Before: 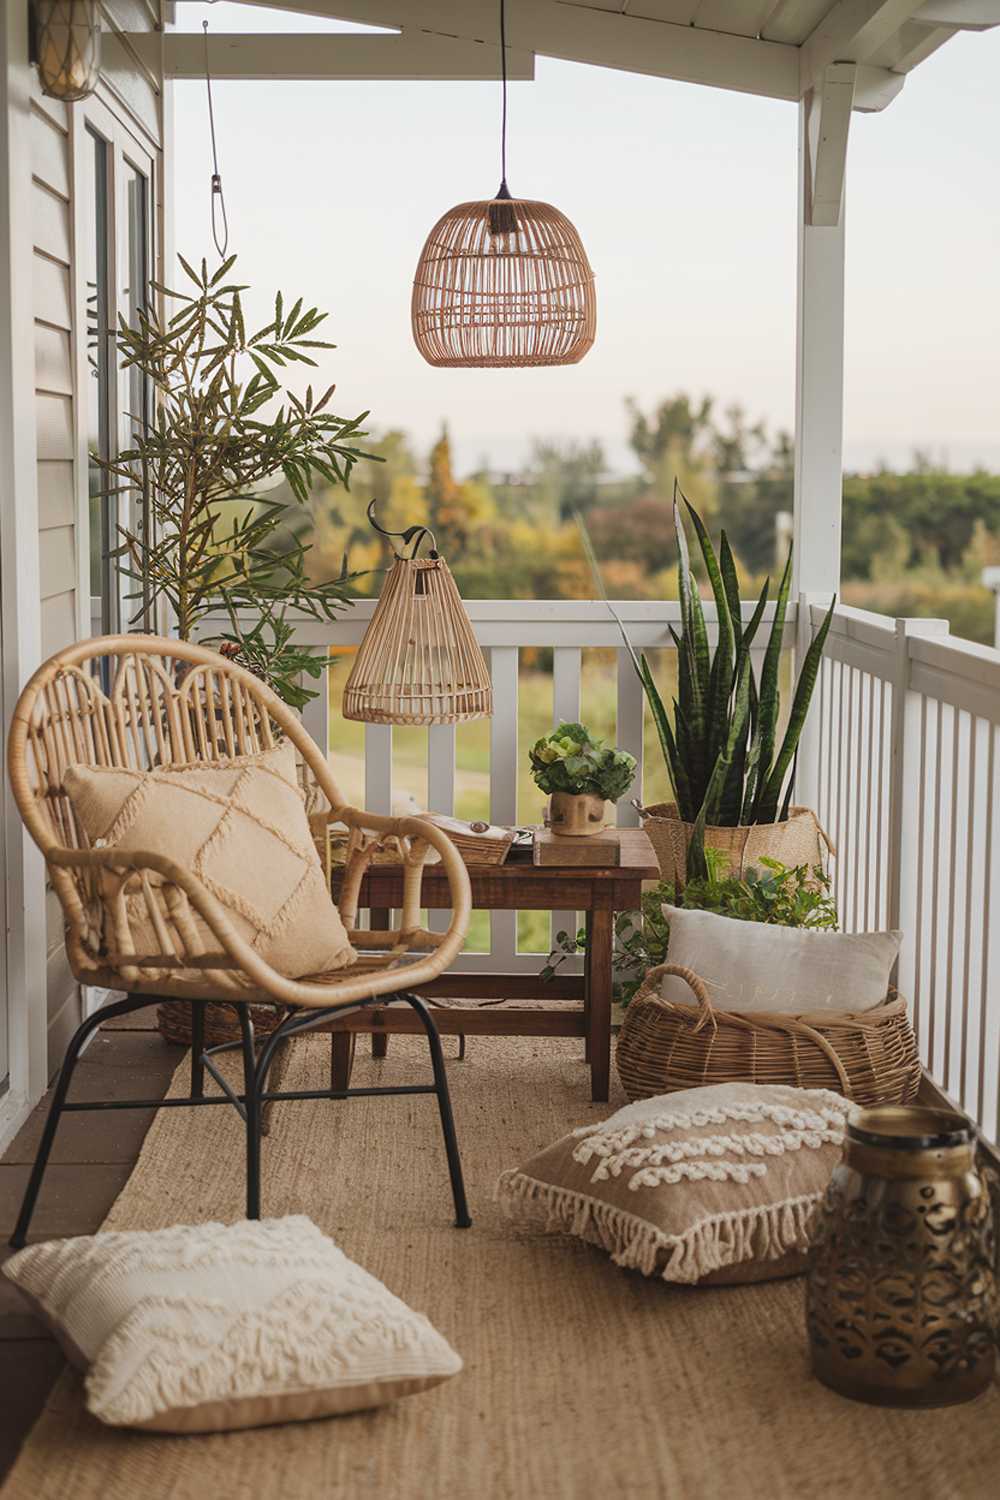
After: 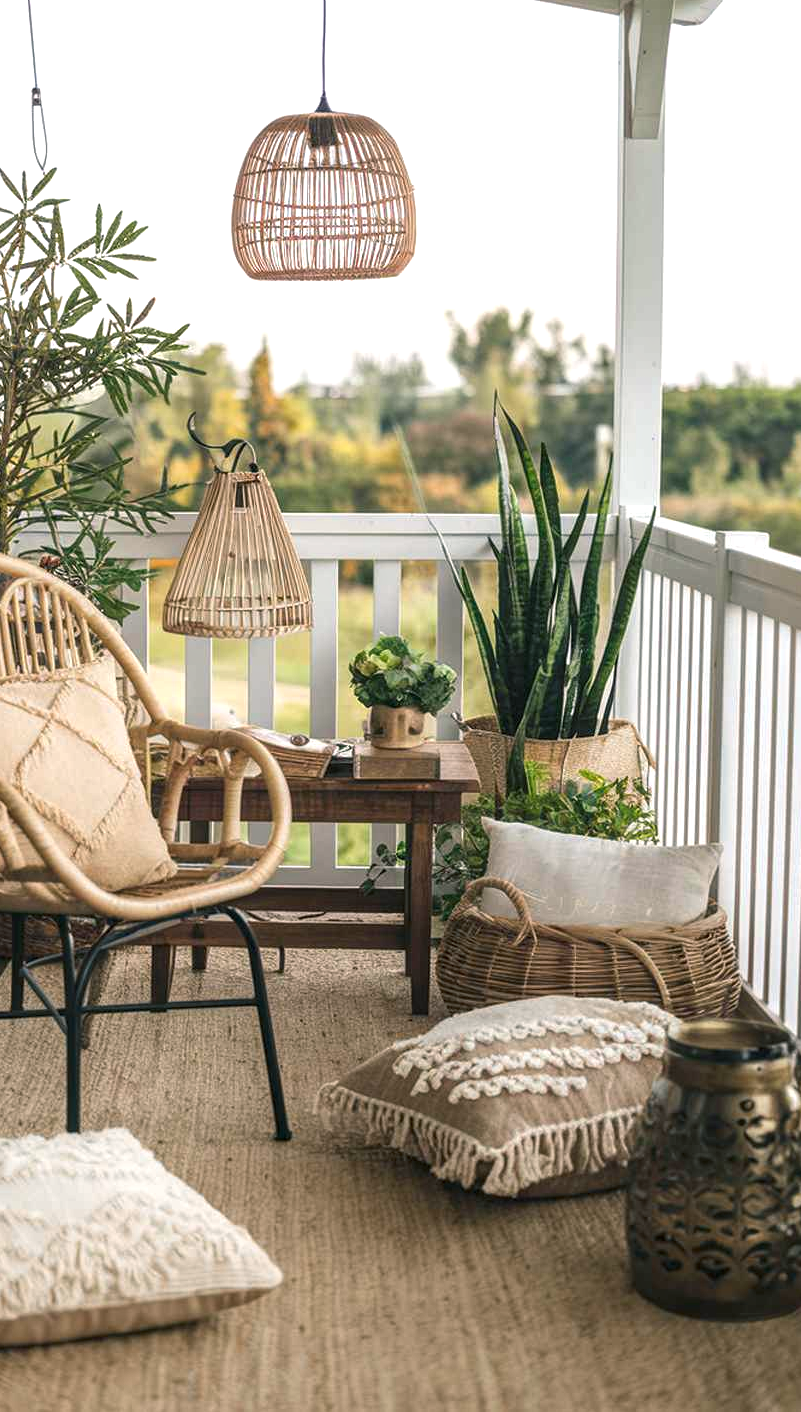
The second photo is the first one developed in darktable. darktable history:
local contrast: on, module defaults
exposure: black level correction 0.001, exposure 0.499 EV, compensate highlight preservation false
crop and rotate: left 18.049%, top 5.811%, right 1.779%
color balance rgb: shadows lift › chroma 2.058%, shadows lift › hue 214.55°, power › luminance -7.622%, power › chroma 1.102%, power › hue 216.85°, perceptual saturation grading › global saturation 0.784%, perceptual brilliance grading › global brilliance 4.09%
